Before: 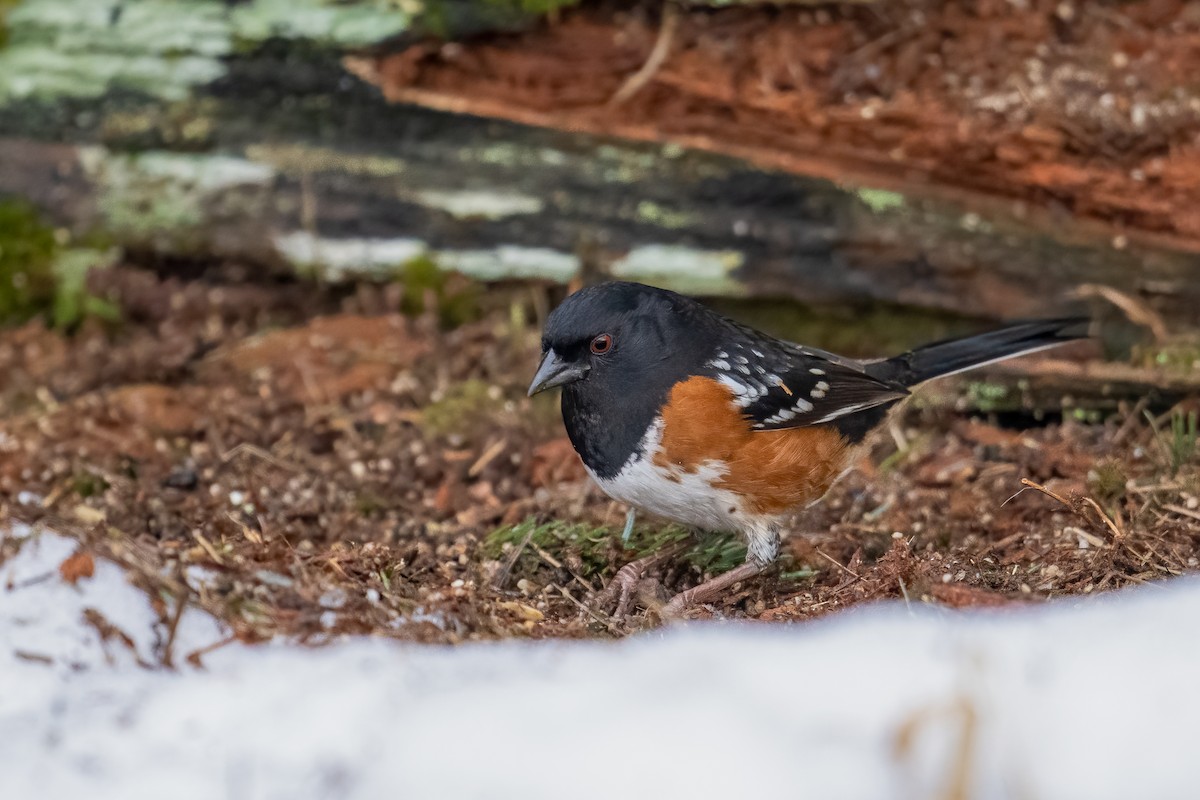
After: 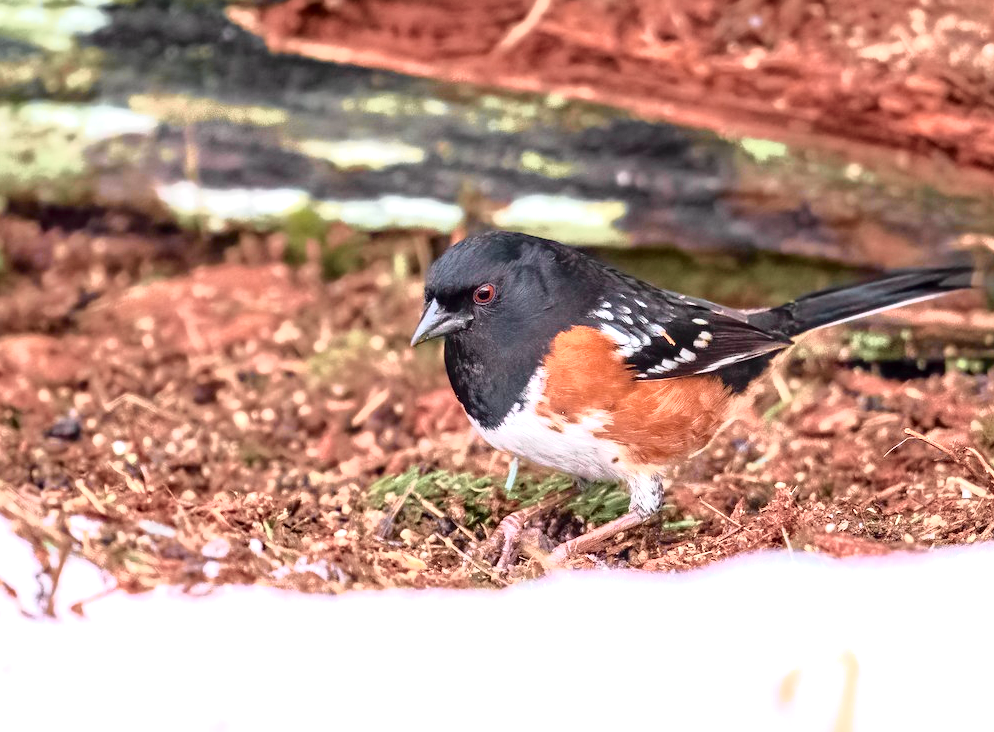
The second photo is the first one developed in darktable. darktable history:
tone curve: curves: ch0 [(0, 0) (0.105, 0.068) (0.195, 0.162) (0.283, 0.283) (0.384, 0.404) (0.485, 0.531) (0.638, 0.681) (0.795, 0.879) (1, 0.977)]; ch1 [(0, 0) (0.161, 0.092) (0.35, 0.33) (0.379, 0.401) (0.456, 0.469) (0.498, 0.506) (0.521, 0.549) (0.58, 0.624) (0.635, 0.671) (1, 1)]; ch2 [(0, 0) (0.371, 0.362) (0.437, 0.437) (0.483, 0.484) (0.53, 0.515) (0.56, 0.58) (0.622, 0.606) (1, 1)], color space Lab, independent channels, preserve colors none
exposure: black level correction 0, exposure 1.2 EV, compensate highlight preservation false
crop: left 9.807%, top 6.259%, right 7.334%, bottom 2.177%
